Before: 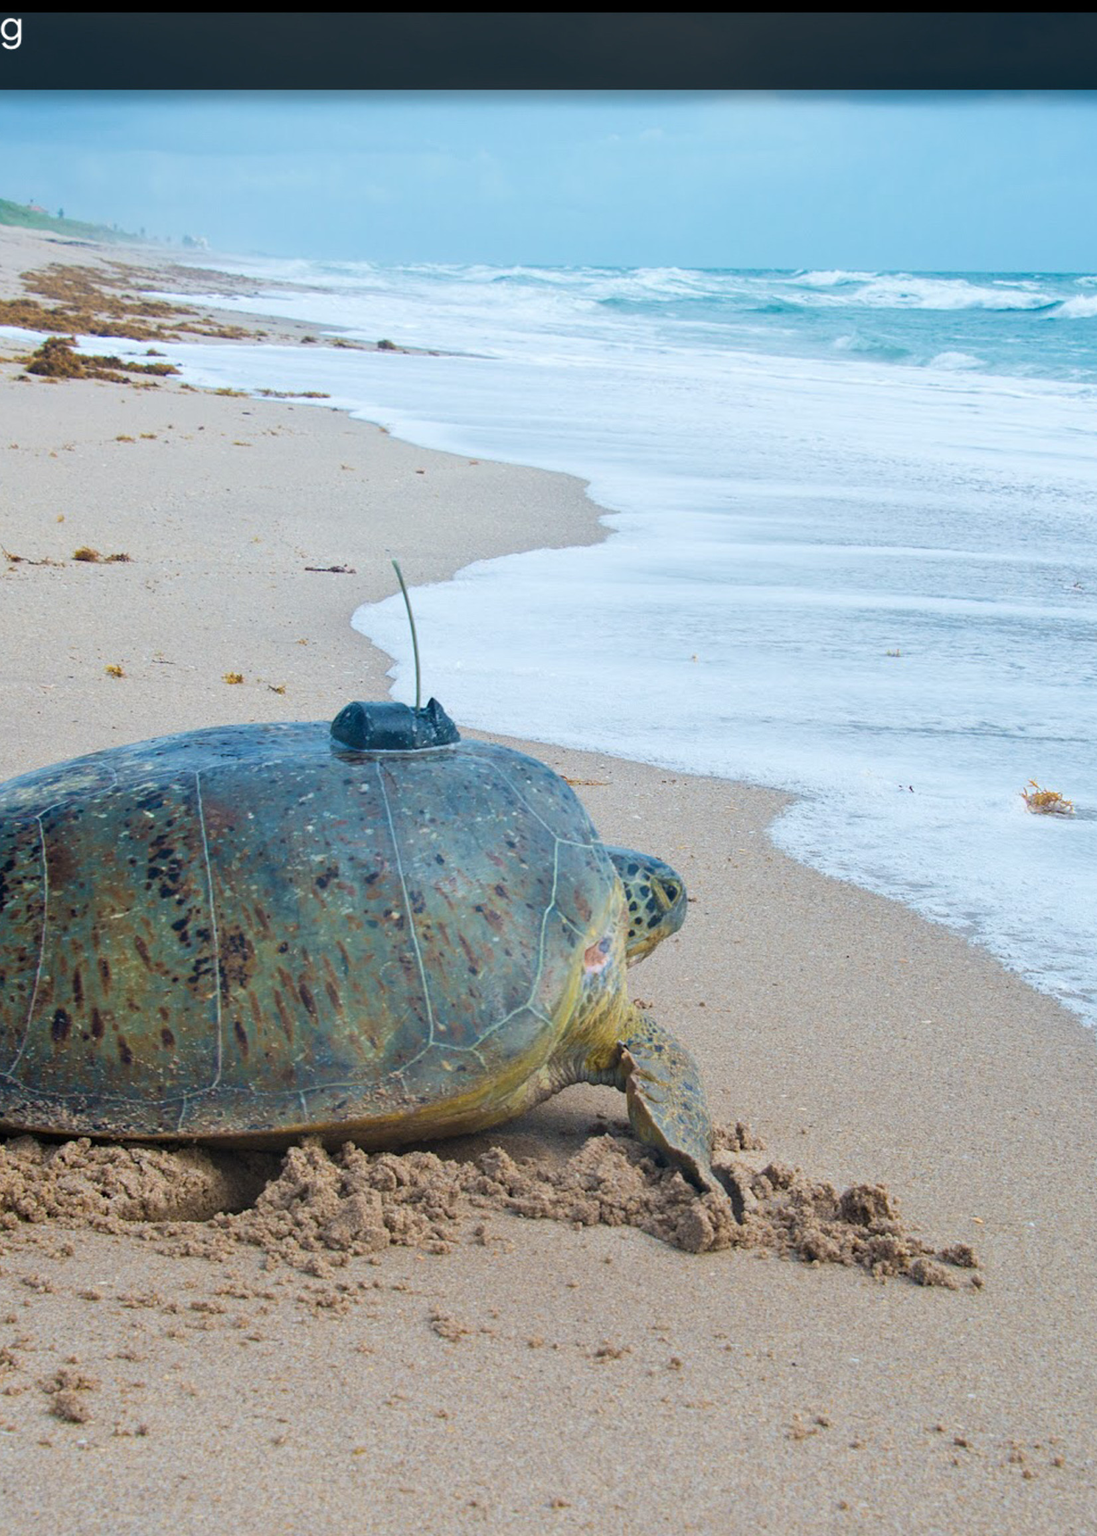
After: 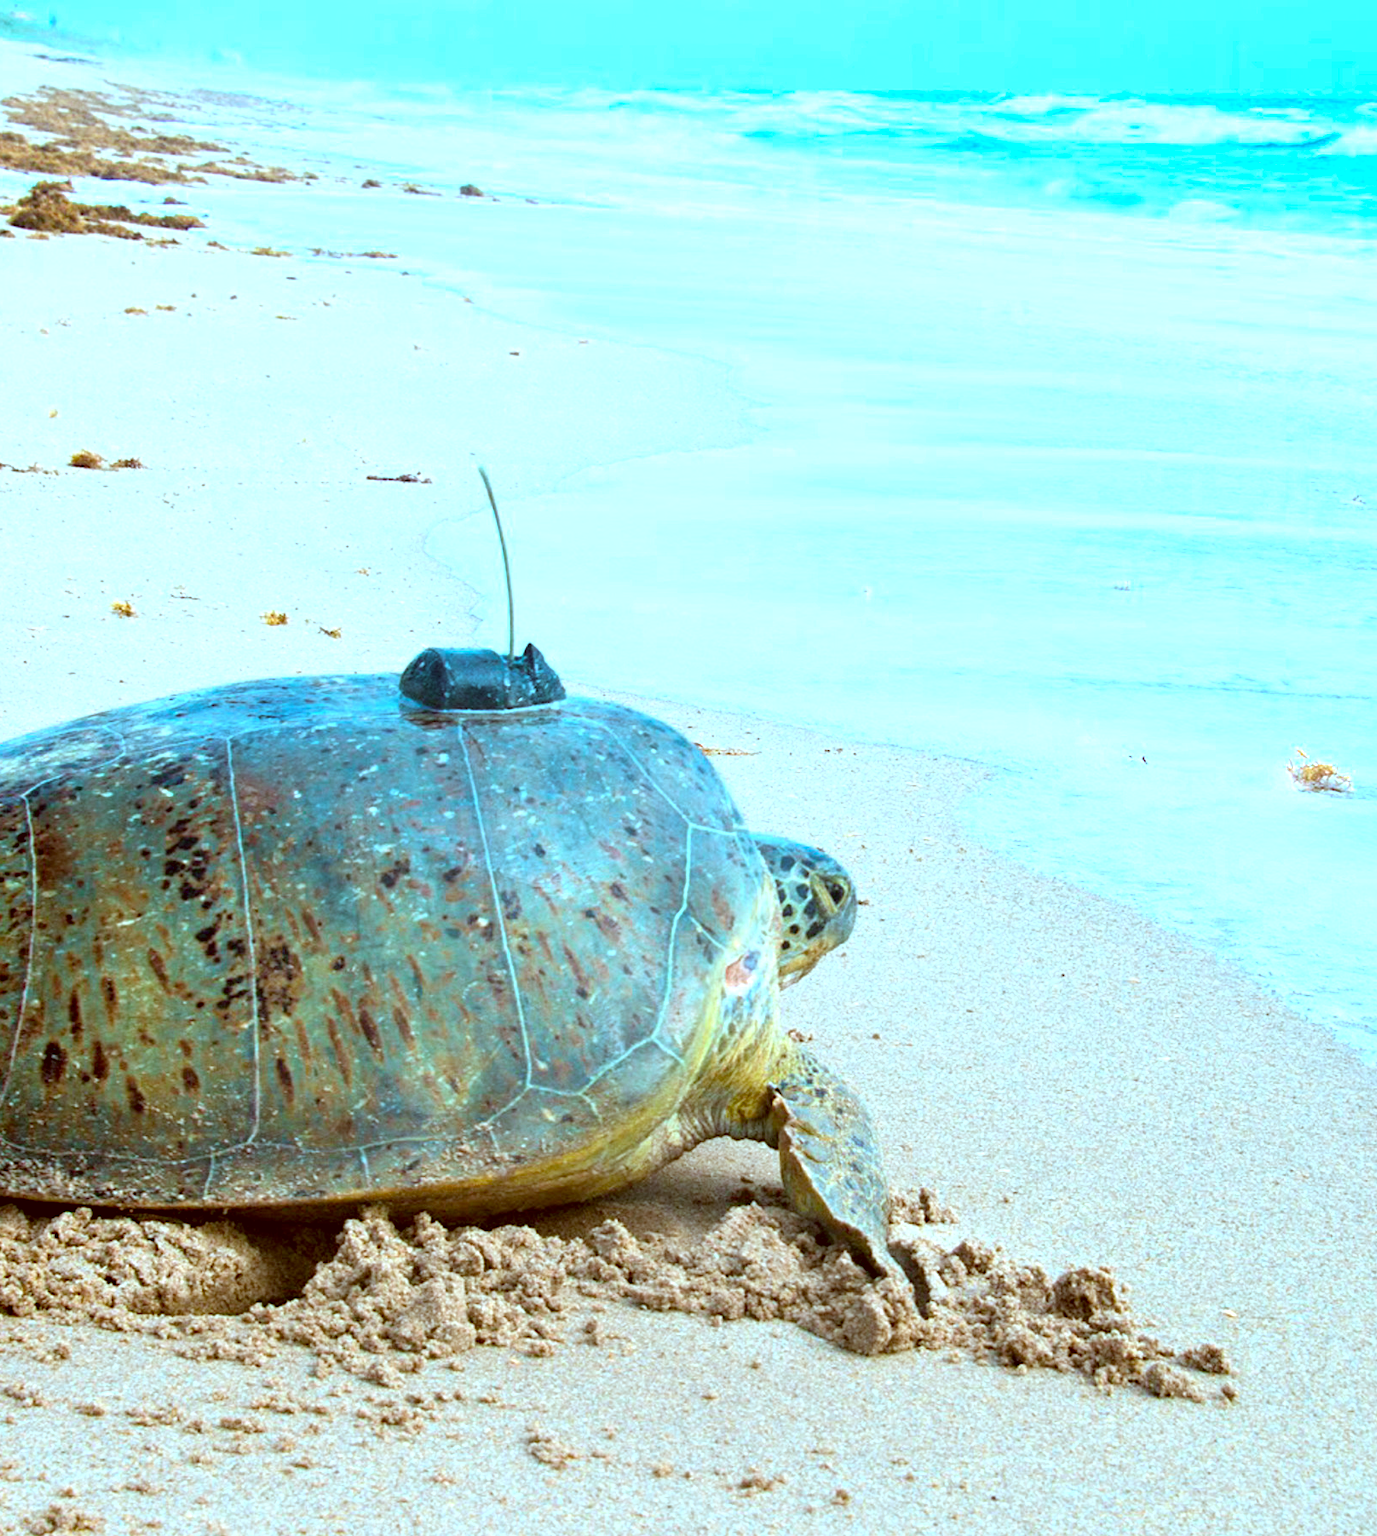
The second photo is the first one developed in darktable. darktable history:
crop and rotate: left 1.814%, top 12.818%, right 0.25%, bottom 9.225%
color correction: highlights a* -14.62, highlights b* -16.22, shadows a* 10.12, shadows b* 29.4
levels: levels [0, 0.374, 0.749]
exposure: black level correction 0.009, compensate highlight preservation false
